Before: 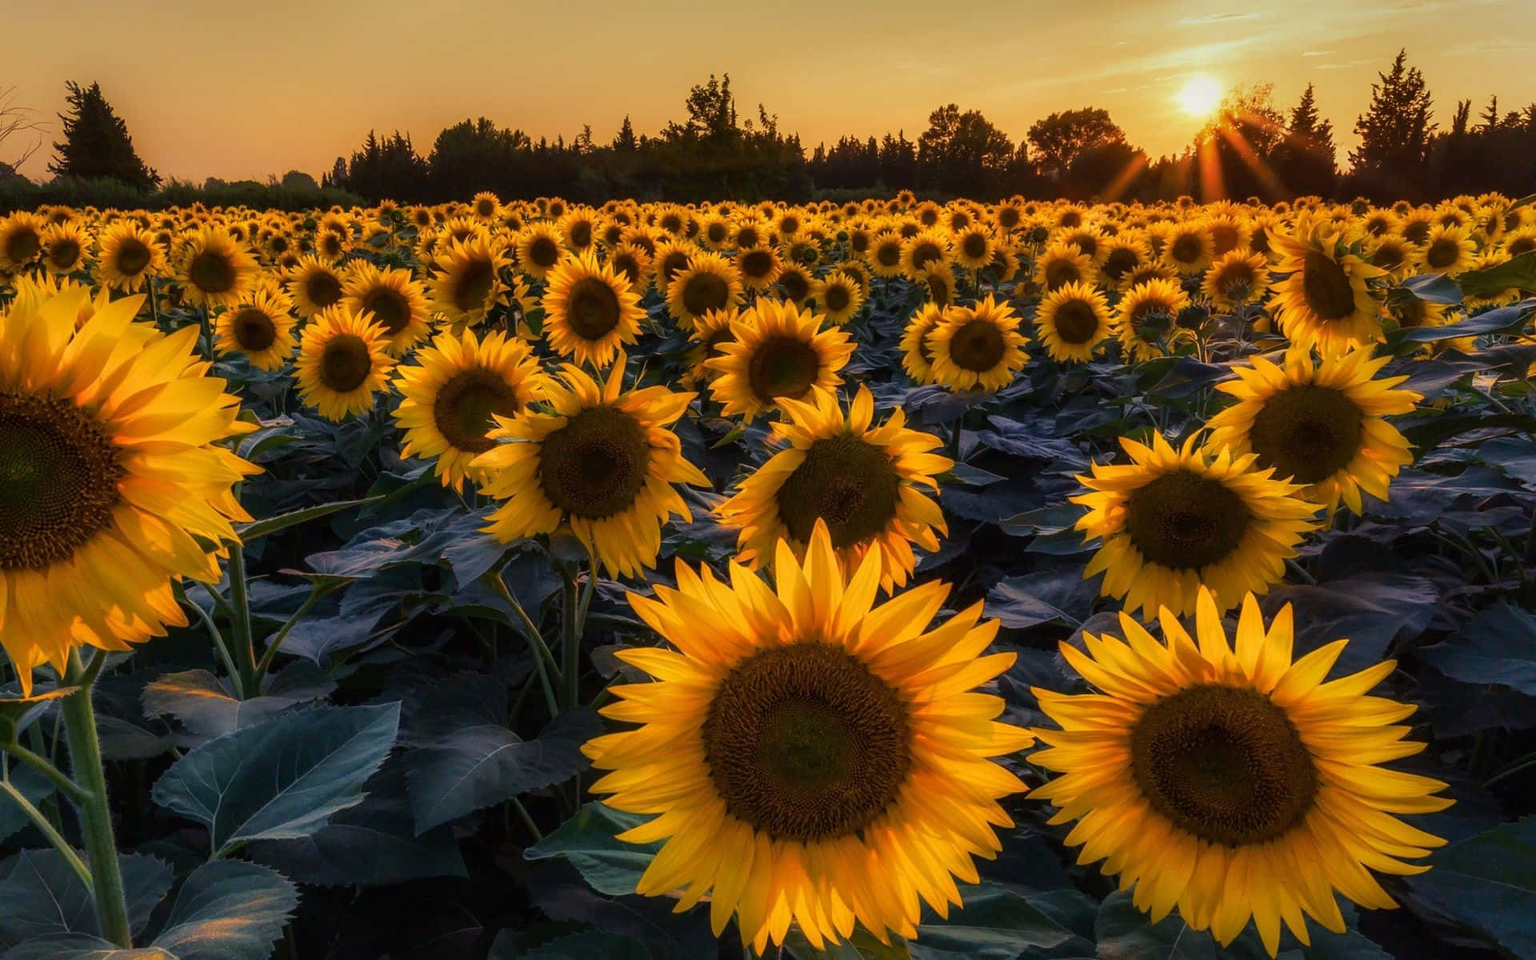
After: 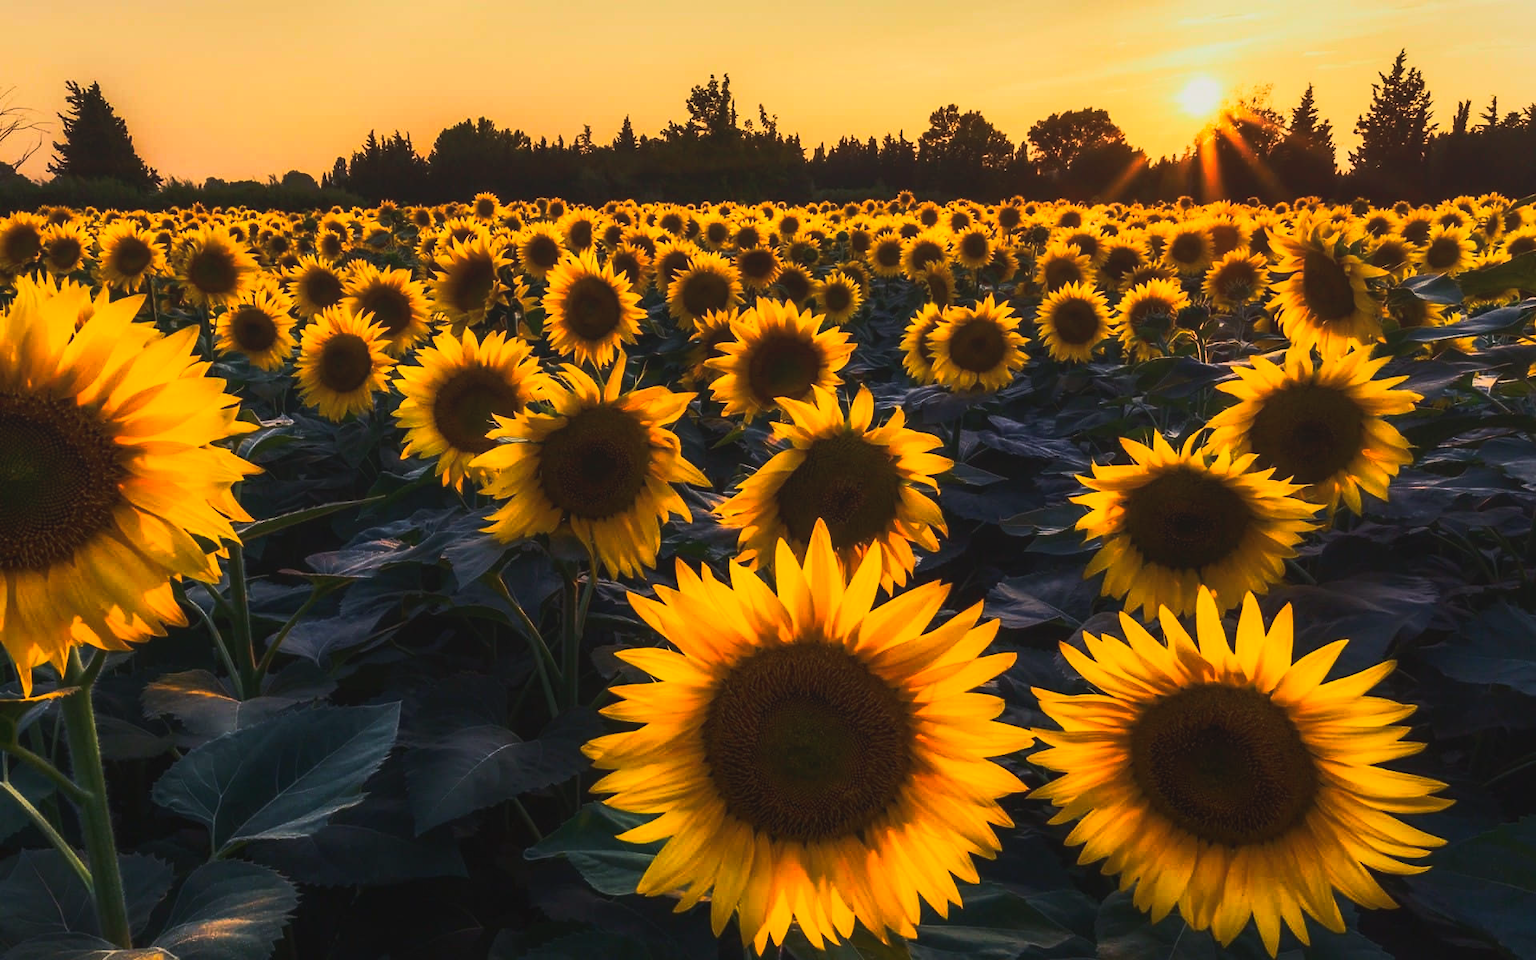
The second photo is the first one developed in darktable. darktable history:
local contrast: highlights 68%, shadows 68%, detail 82%, midtone range 0.325
tone curve: curves: ch0 [(0, 0) (0.427, 0.375) (0.616, 0.801) (1, 1)], color space Lab, linked channels, preserve colors none
